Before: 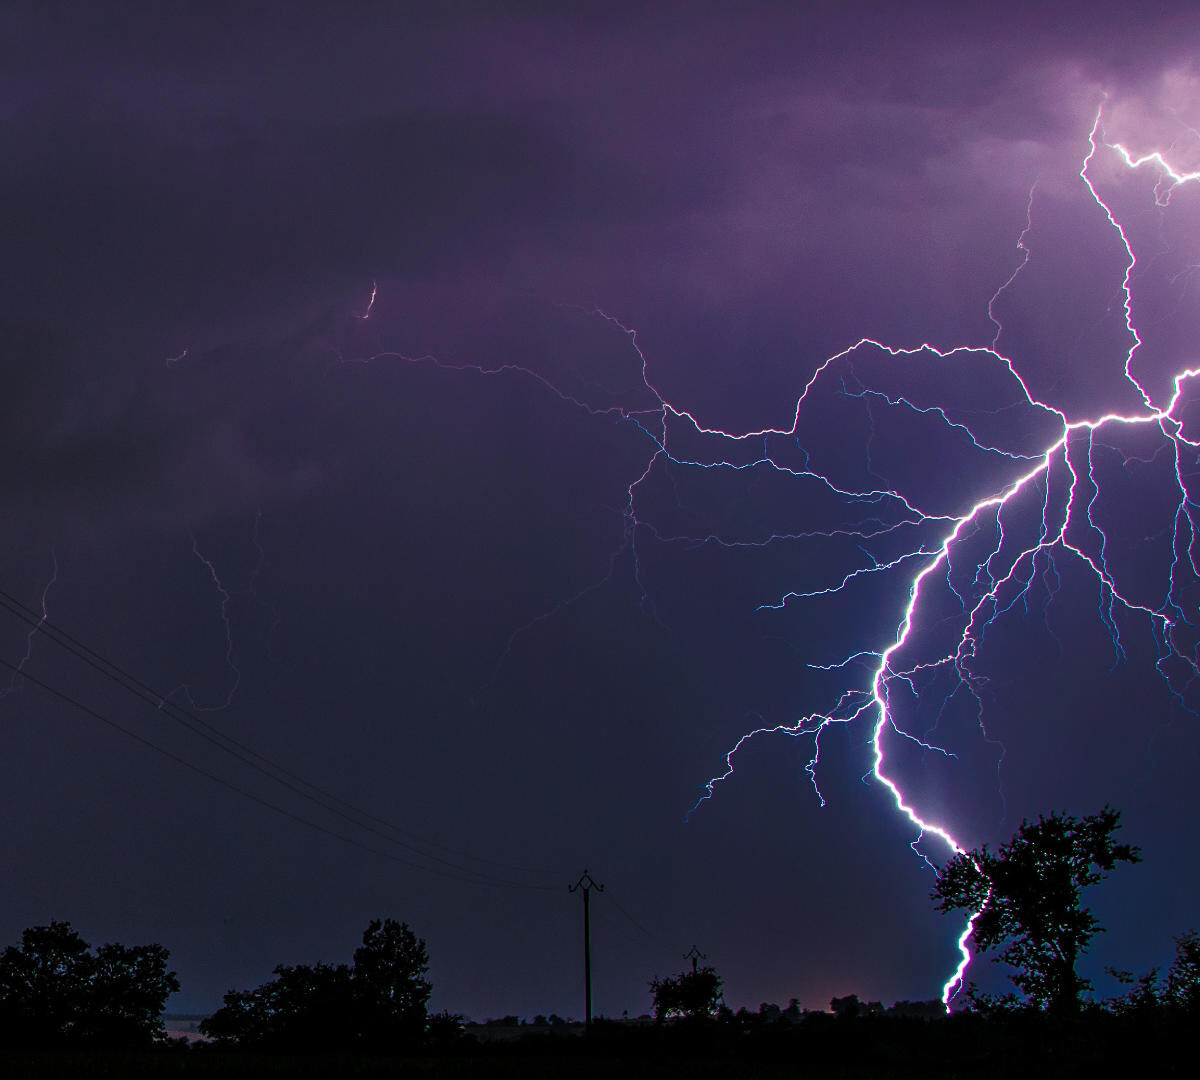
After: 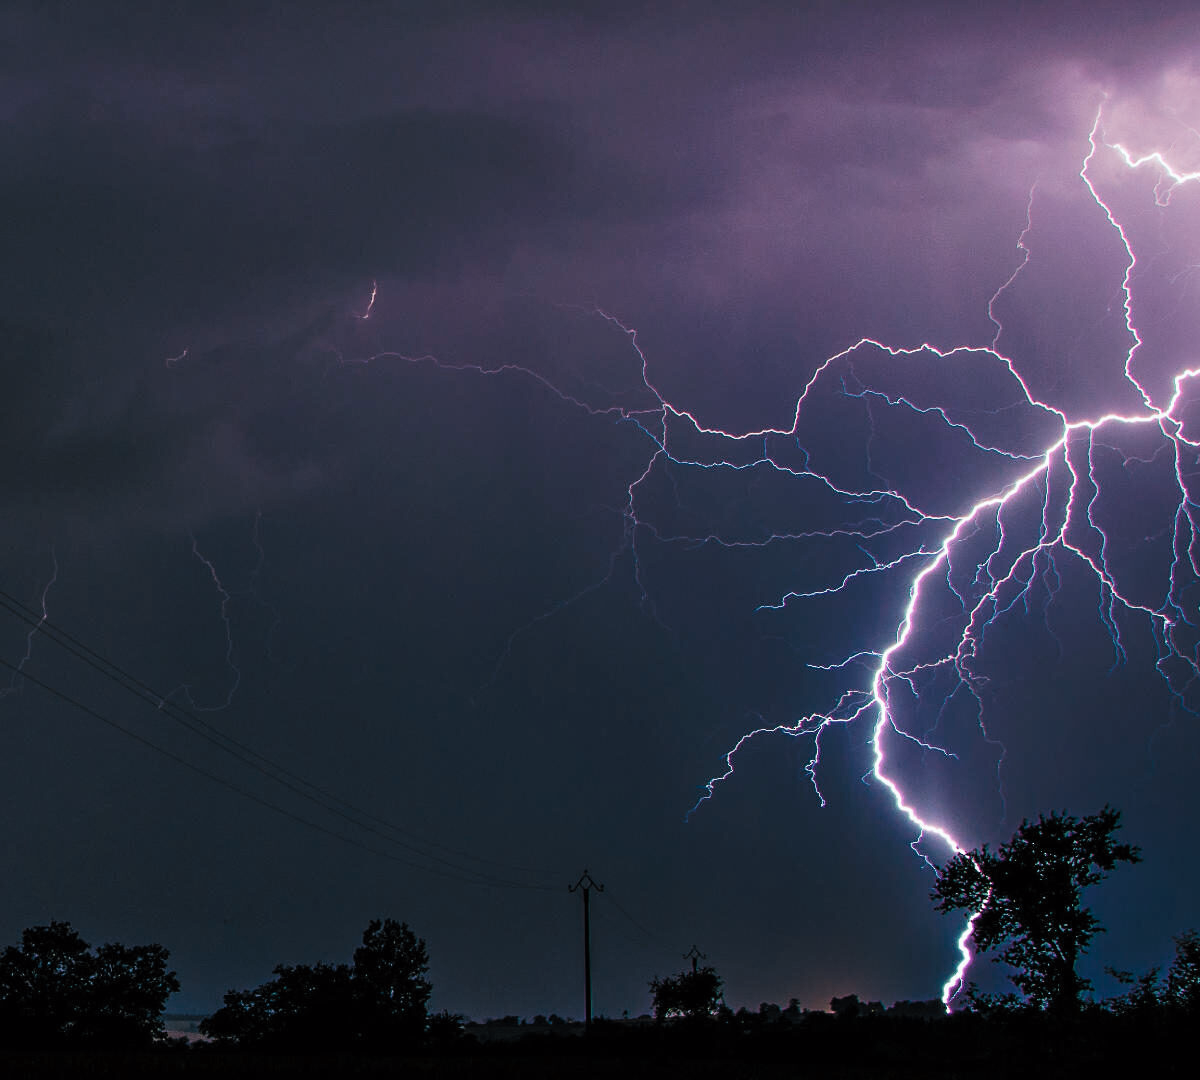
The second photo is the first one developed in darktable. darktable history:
tone curve: curves: ch0 [(0, 0) (0.003, 0.003) (0.011, 0.011) (0.025, 0.025) (0.044, 0.044) (0.069, 0.069) (0.1, 0.099) (0.136, 0.135) (0.177, 0.176) (0.224, 0.223) (0.277, 0.275) (0.335, 0.333) (0.399, 0.396) (0.468, 0.465) (0.543, 0.539) (0.623, 0.62) (0.709, 0.707) (0.801, 0.799) (0.898, 0.897) (1, 1)], preserve colors none
color look up table: target L [96.91, 94.35, 92.03, 94.48, 91.56, 86.12, 66.24, 71.07, 67.72, 61.15, 54.27, 43.56, 30.94, 5.55, 200, 83.23, 79.18, 70.61, 61.28, 60.5, 55.27, 56.2, 50.06, 48.46, 37.11, 34.03, 28.68, 3.756, 0.078, 85.98, 78.85, 76.06, 70.6, 63.71, 76.37, 54.64, 57.64, 65.07, 54.33, 46.51, 39.75, 39.28, 7.048, 2.799, 91.26, 84.7, 66.33, 57.79, 19.3], target a [-7.082, -18.01, -20.31, -6.487, -17.45, -24.89, -44.28, -17.71, -21.32, -6.406, -32.39, -21.64, -32.71, -8.249, 0, 3.709, 20.62, 41.5, 44.18, 5.494, 66.13, 26.49, 64.01, 32.07, 15.02, -3.807, 38.9, 11.83, 0.375, 24.57, 11.43, 12.89, 50.13, 31.2, 35.1, 59.15, 35.34, 17.25, 2.956, 7.804, 36.96, 33.32, 24.97, 6.943, 0.613, -18.04, -14.99, -22.97, -11.16], target b [9.645, 35.66, 21.79, 27.17, -1.565, 6.477, 31.89, 57.49, 5.008, 2.426, 32.97, -0.523, 21.71, 6.832, 0, 66.6, 34.35, 18.28, 69.13, 60.72, 49.99, 24.86, 16.07, 57.18, 9.983, 40.71, 40.31, 4.237, -0.283, -15.38, -2.339, -30.97, -24.54, -6.426, -28.43, -13.32, -27.21, -48.82, -47.25, -24.83, 3.951, -72.02, -47.44, -5.744, -9.978, -7.613, -33.53, -16.58, -14.76], num patches 49
